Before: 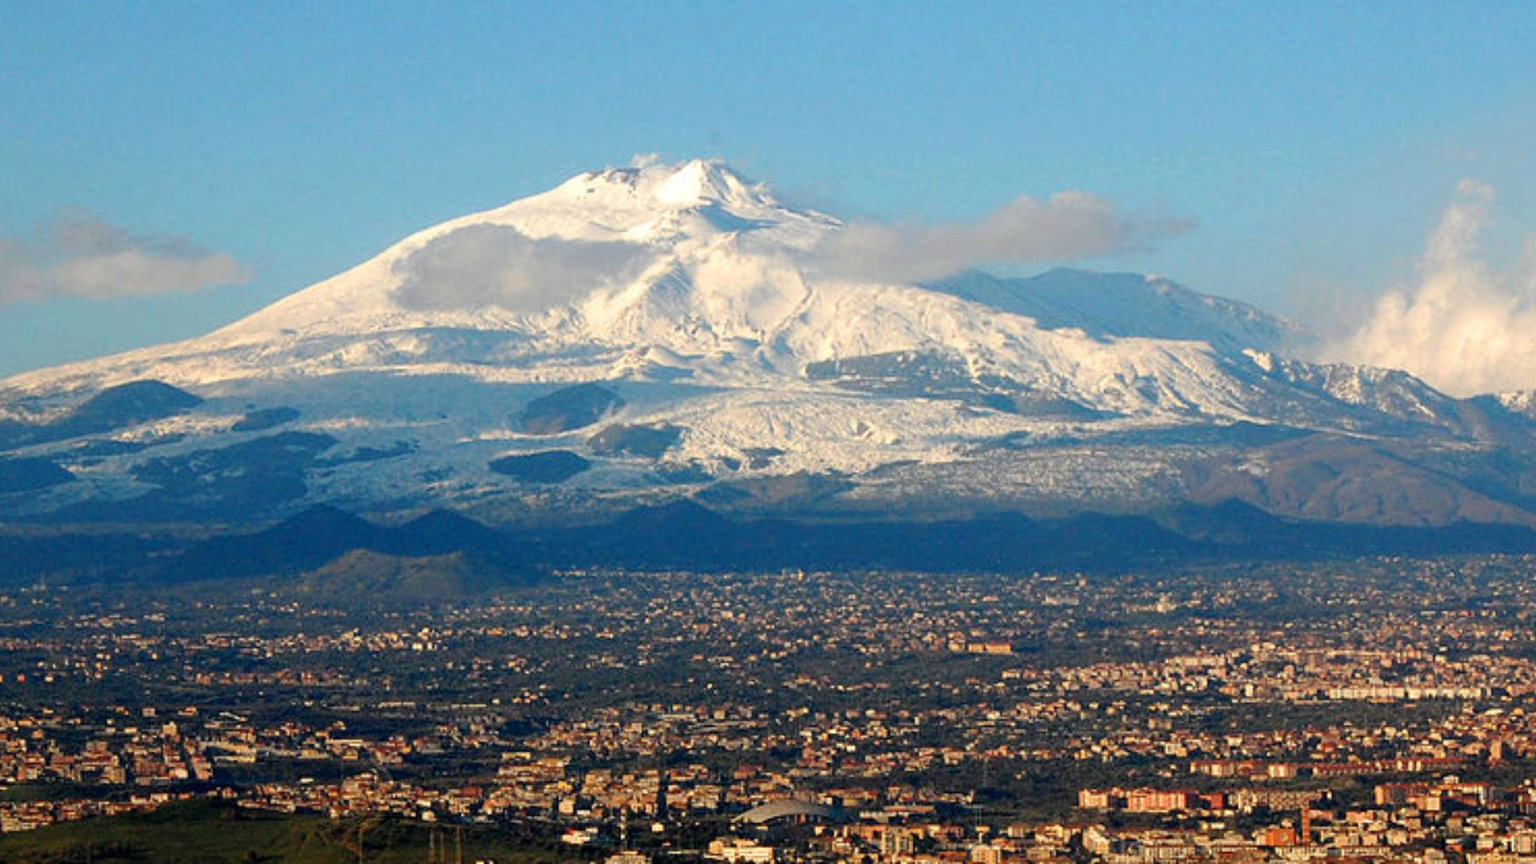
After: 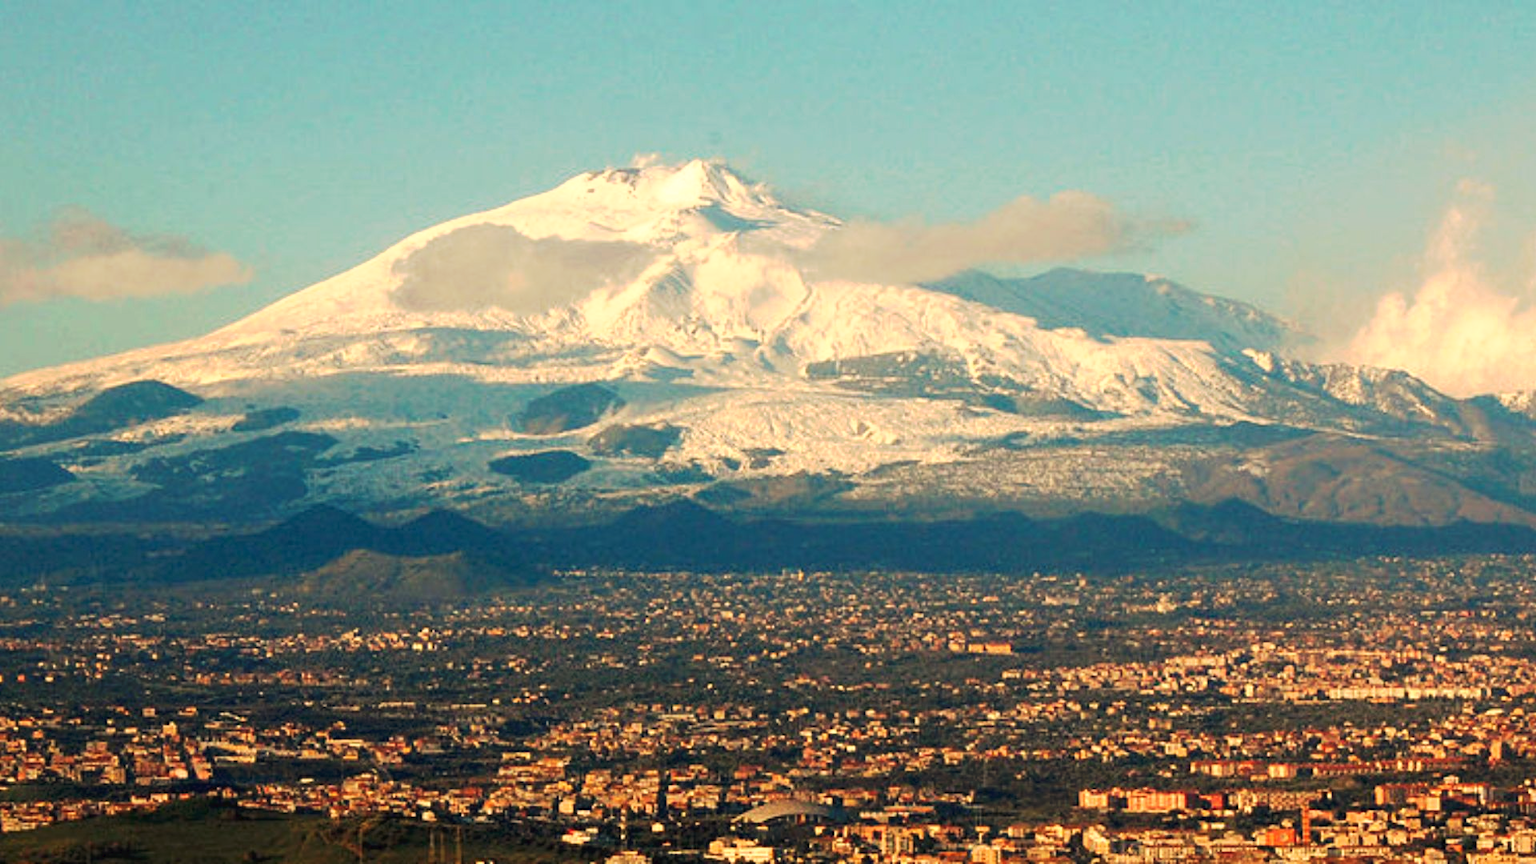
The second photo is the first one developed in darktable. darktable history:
tone curve: curves: ch0 [(0, 0) (0.003, 0.024) (0.011, 0.029) (0.025, 0.044) (0.044, 0.072) (0.069, 0.104) (0.1, 0.131) (0.136, 0.159) (0.177, 0.191) (0.224, 0.245) (0.277, 0.298) (0.335, 0.354) (0.399, 0.428) (0.468, 0.503) (0.543, 0.596) (0.623, 0.684) (0.709, 0.781) (0.801, 0.843) (0.898, 0.946) (1, 1)], preserve colors none
white balance: red 1.138, green 0.996, blue 0.812
